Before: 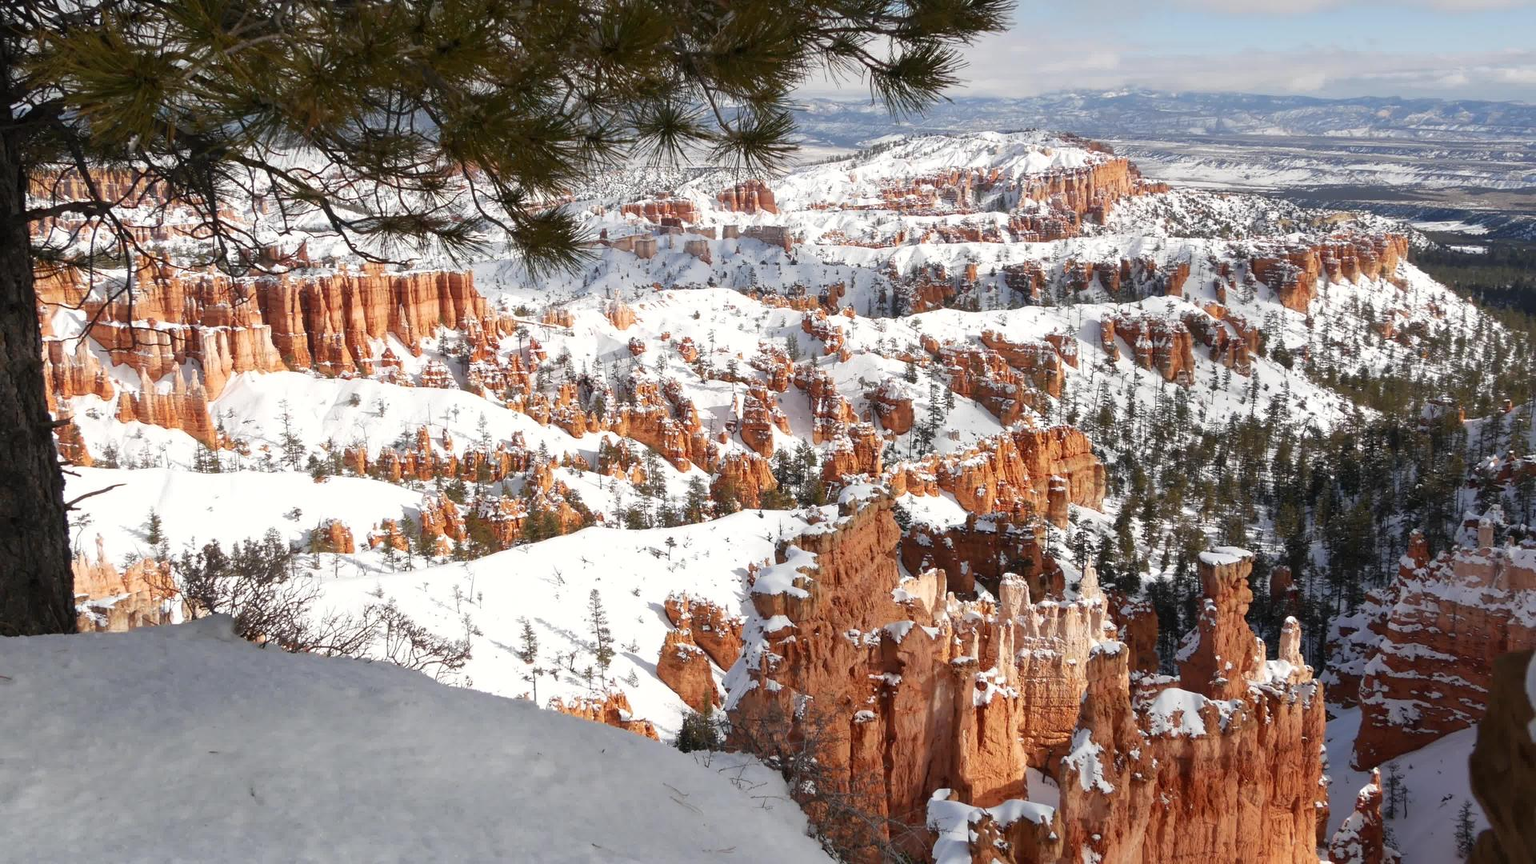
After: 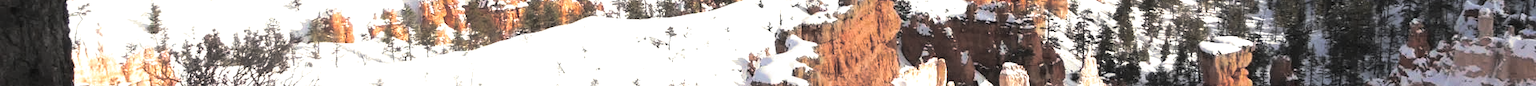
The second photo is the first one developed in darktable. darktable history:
exposure: black level correction 0, exposure 0.7 EV, compensate exposure bias true, compensate highlight preservation false
crop and rotate: top 59.084%, bottom 30.916%
split-toning: shadows › hue 43.2°, shadows › saturation 0, highlights › hue 50.4°, highlights › saturation 1
